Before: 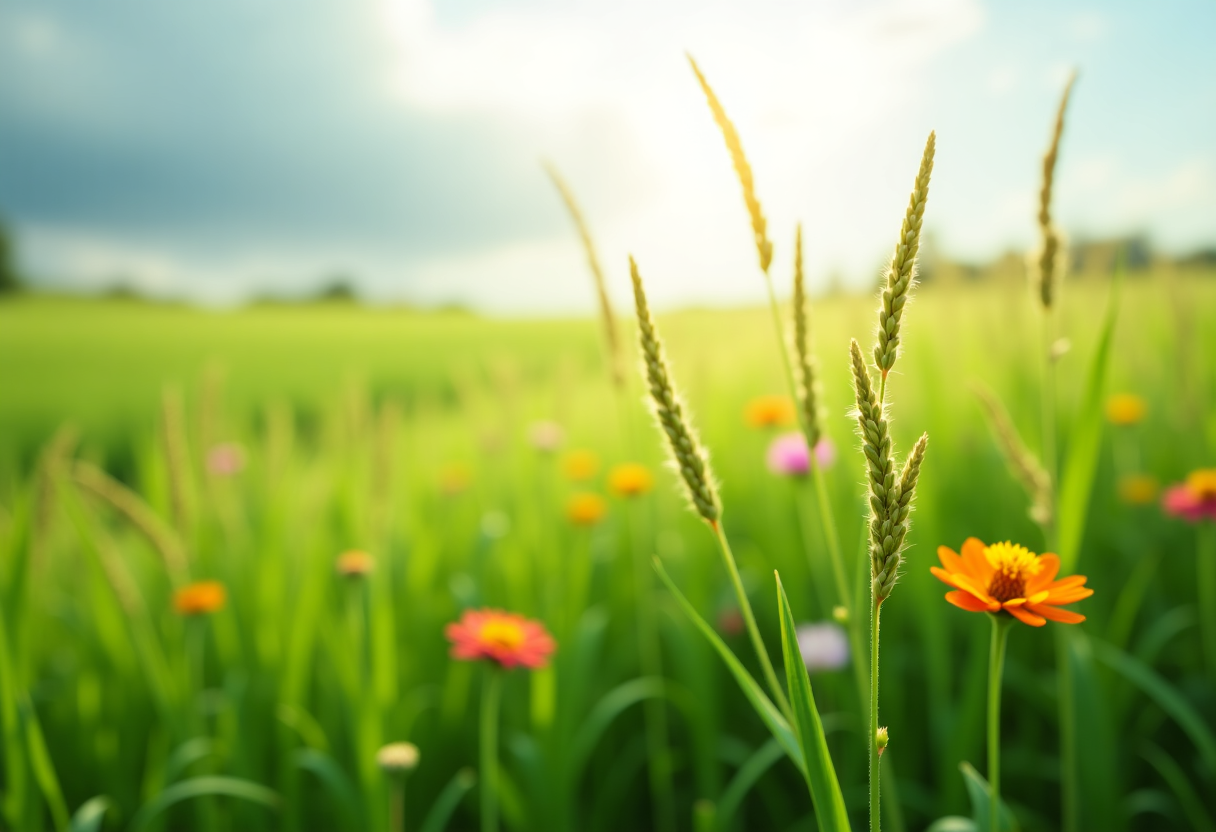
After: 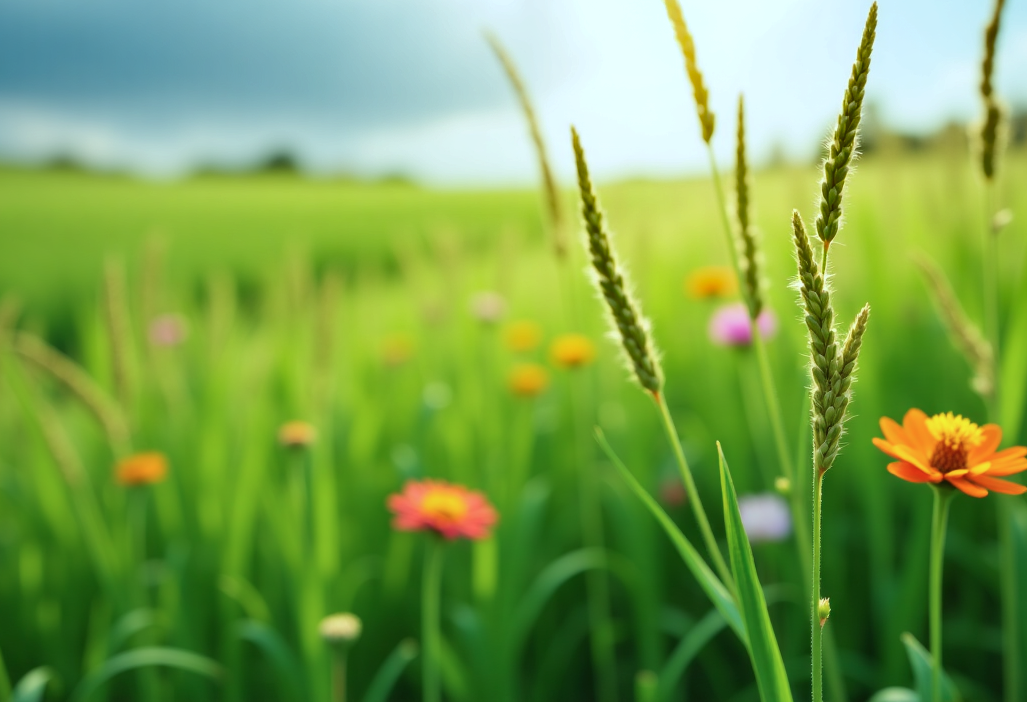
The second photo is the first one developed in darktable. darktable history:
crop and rotate: left 4.842%, top 15.51%, right 10.668%
shadows and highlights: soften with gaussian
color calibration: illuminant custom, x 0.368, y 0.373, temperature 4330.32 K
